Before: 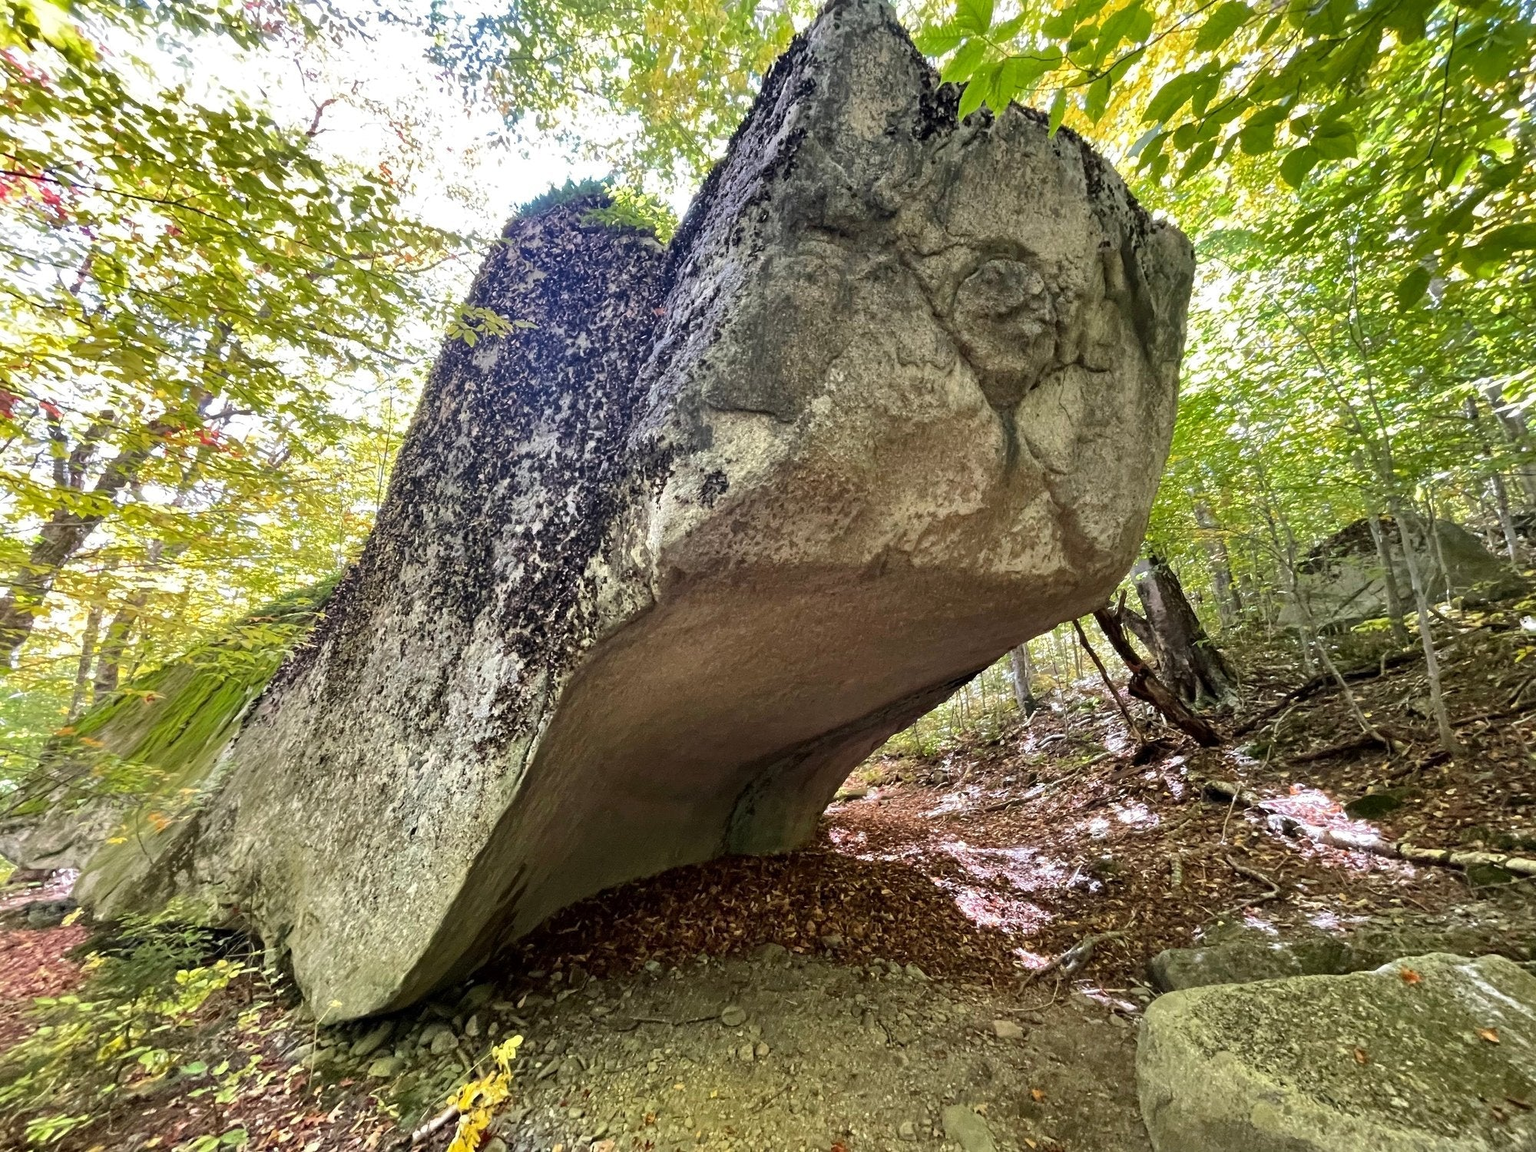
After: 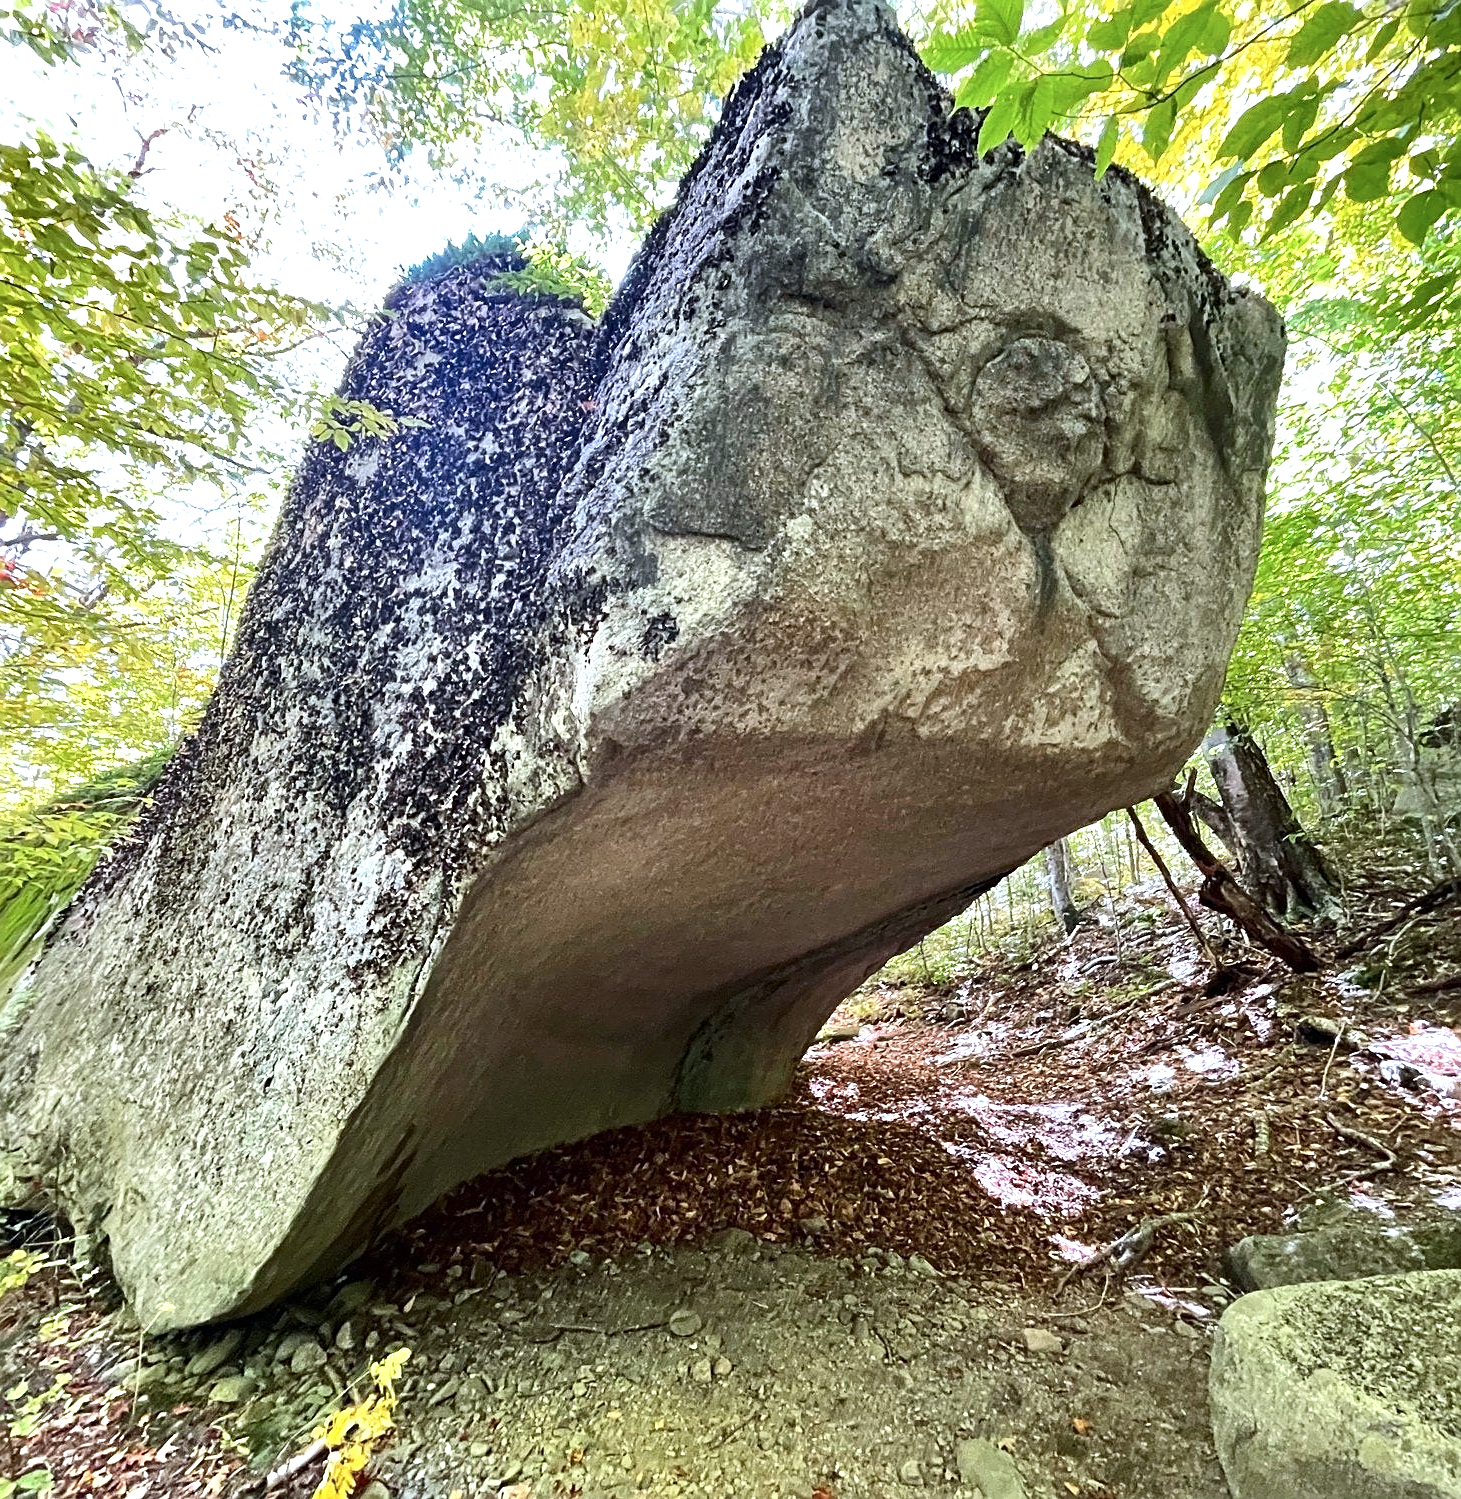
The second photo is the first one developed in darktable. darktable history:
exposure: black level correction 0, exposure 0.499 EV, compensate highlight preservation false
crop: left 13.514%, right 13.399%
contrast brightness saturation: contrast 0.141
color calibration: gray › normalize channels true, illuminant custom, x 0.368, y 0.373, temperature 4345.78 K, gamut compression 0.017
sharpen: on, module defaults
